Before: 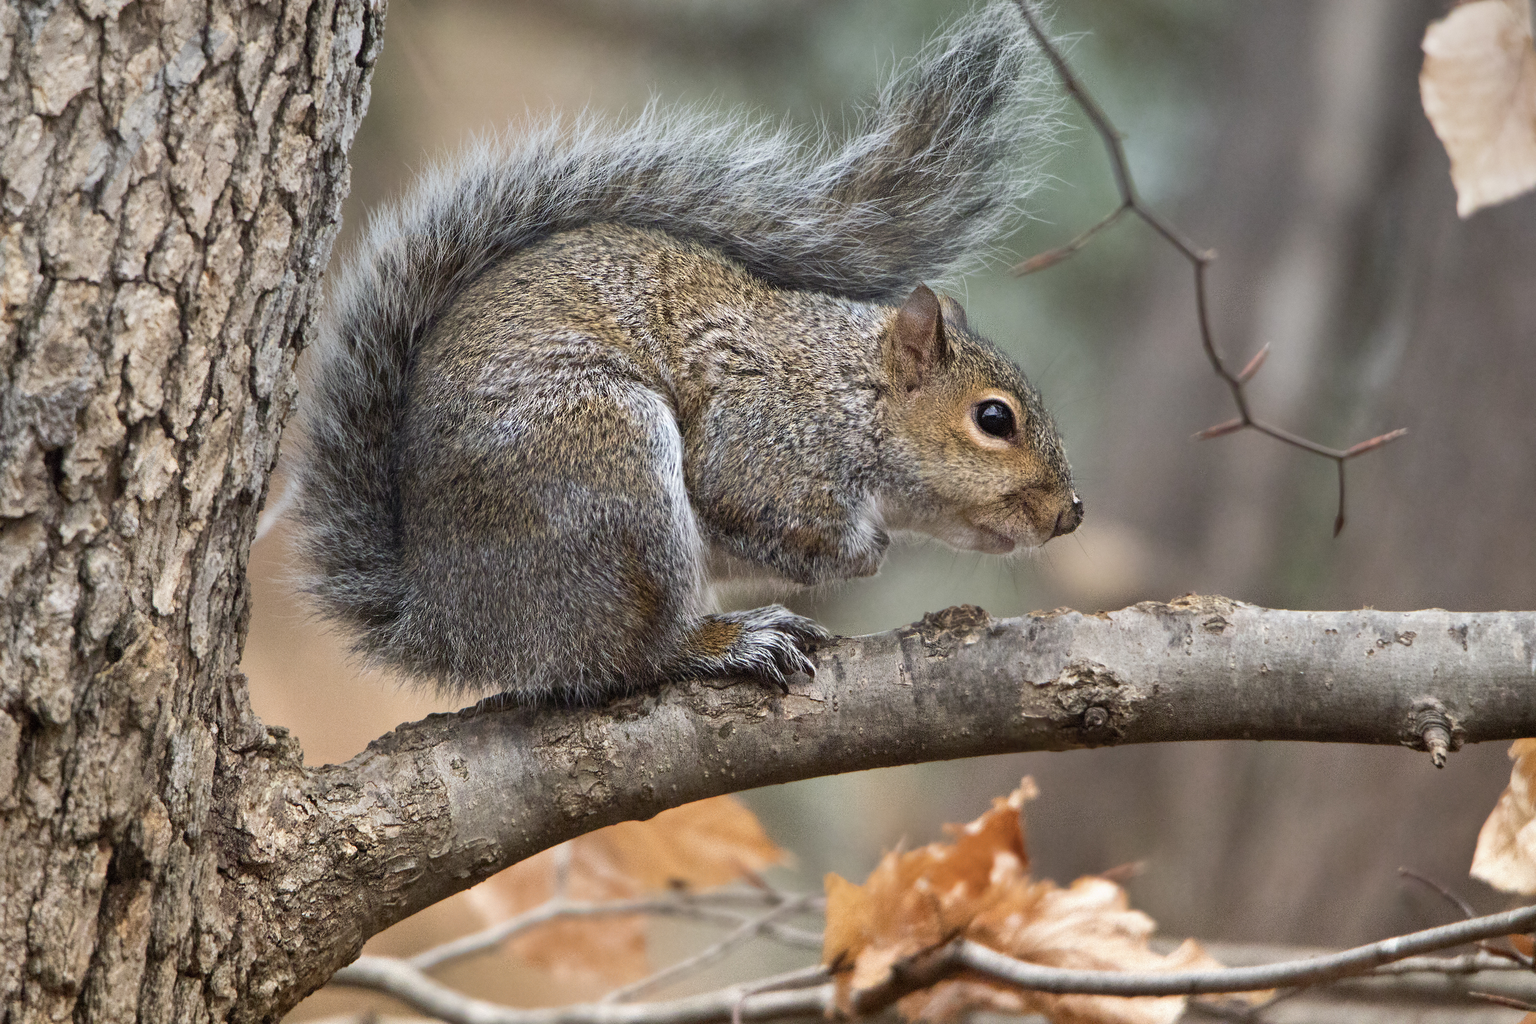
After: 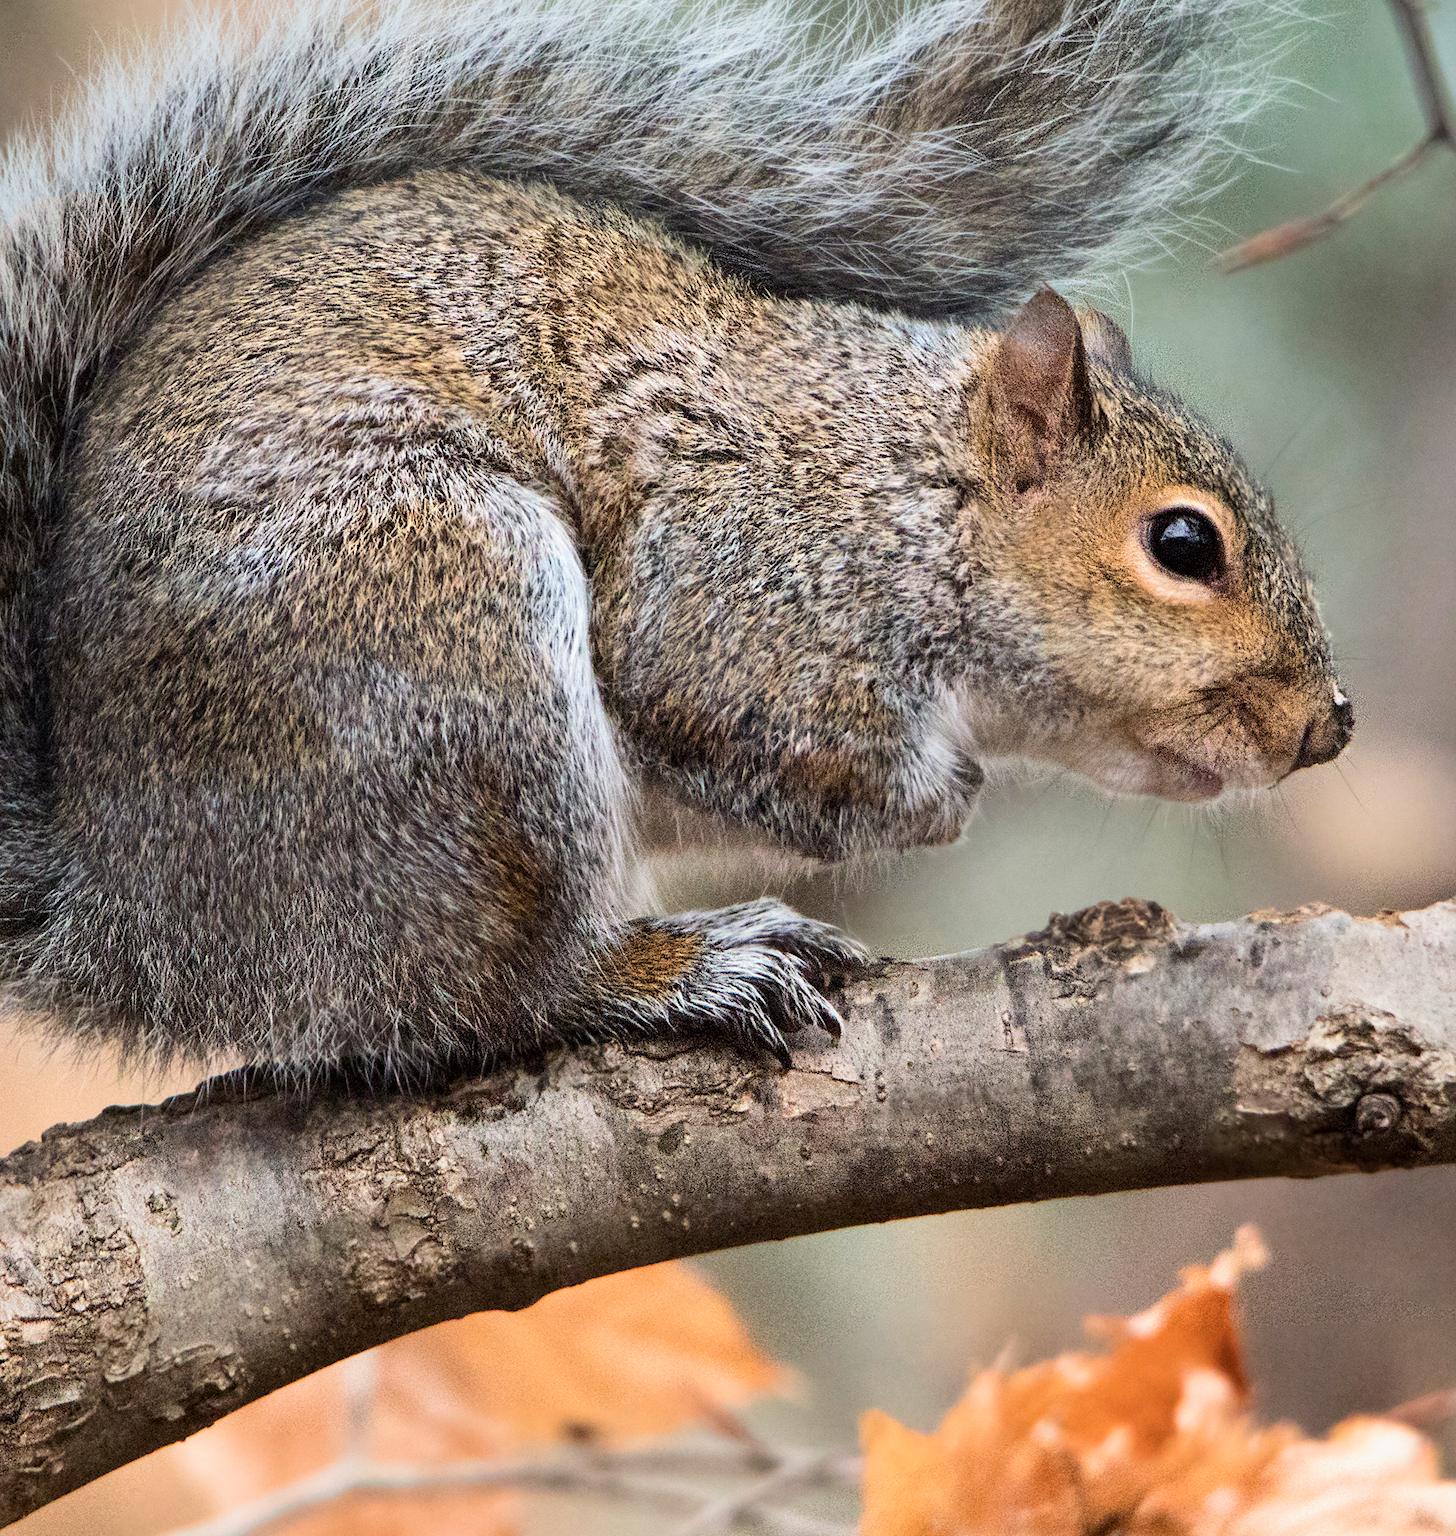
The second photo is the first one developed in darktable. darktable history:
tone curve: curves: ch0 [(0, 0) (0.071, 0.047) (0.266, 0.26) (0.491, 0.552) (0.753, 0.818) (1, 0.983)]; ch1 [(0, 0) (0.346, 0.307) (0.408, 0.369) (0.463, 0.443) (0.482, 0.493) (0.502, 0.5) (0.517, 0.518) (0.546, 0.587) (0.588, 0.643) (0.651, 0.709) (1, 1)]; ch2 [(0, 0) (0.346, 0.34) (0.434, 0.46) (0.485, 0.494) (0.5, 0.494) (0.517, 0.503) (0.535, 0.545) (0.583, 0.634) (0.625, 0.686) (1, 1)], color space Lab, linked channels, preserve colors none
crop and rotate: angle 0.016°, left 24.346%, top 13.033%, right 25.928%, bottom 8.282%
